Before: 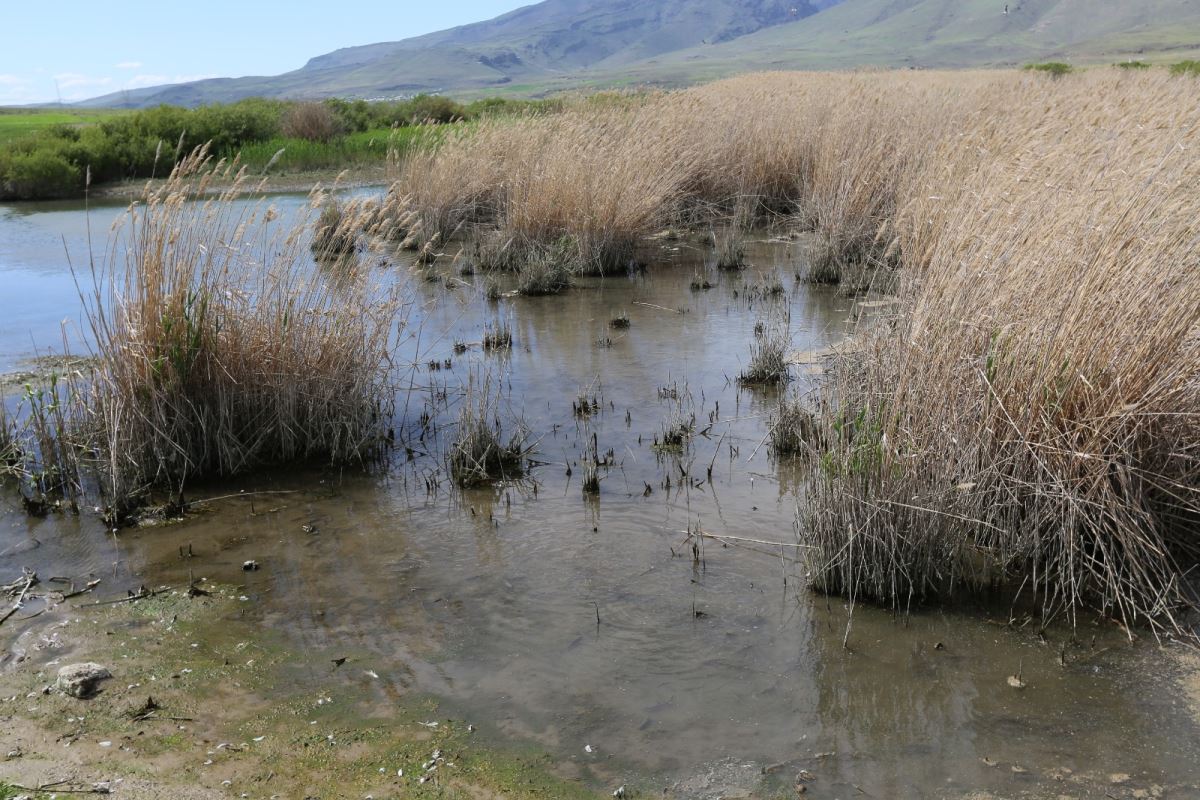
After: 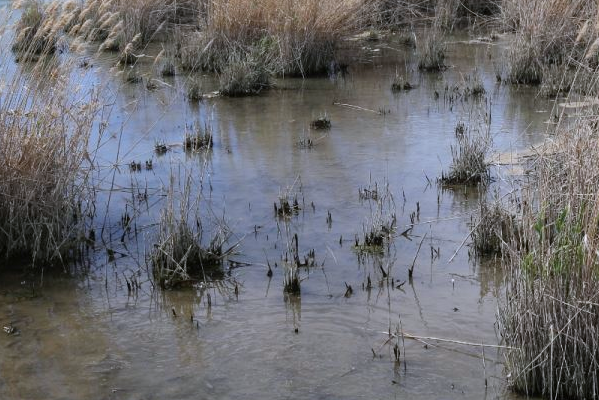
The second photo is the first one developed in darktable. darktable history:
crop: left 25%, top 25%, right 25%, bottom 25%
white balance: red 0.984, blue 1.059
